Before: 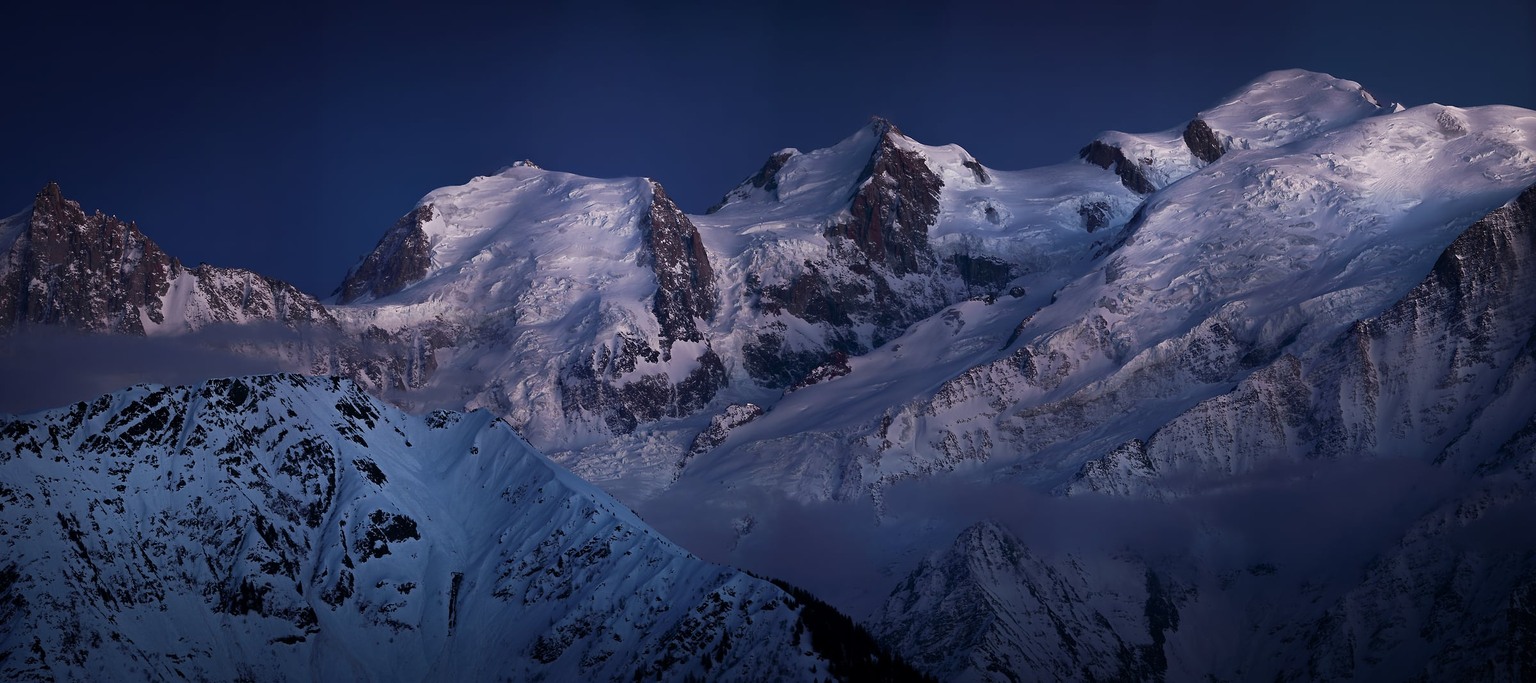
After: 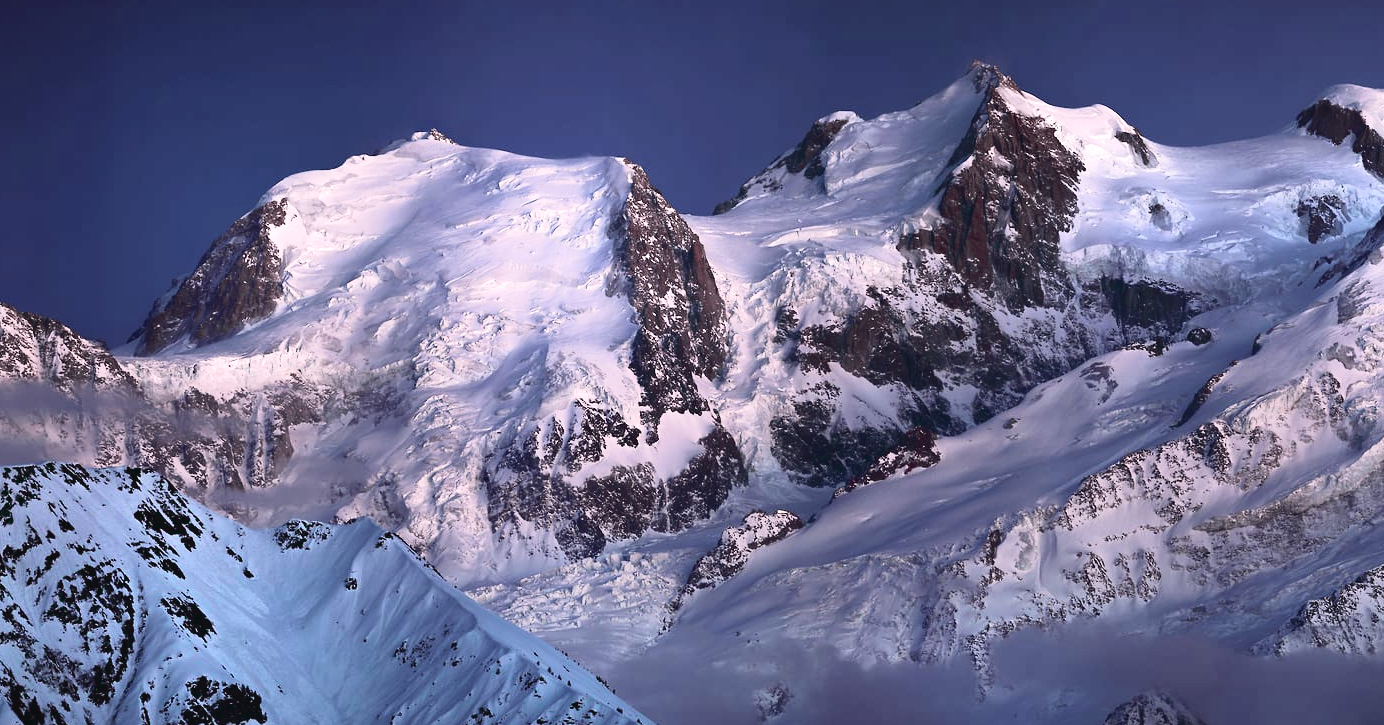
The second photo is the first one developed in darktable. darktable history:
tone curve: curves: ch0 [(0, 0.036) (0.037, 0.042) (0.167, 0.143) (0.433, 0.502) (0.531, 0.637) (0.696, 0.825) (0.856, 0.92) (1, 0.98)]; ch1 [(0, 0) (0.424, 0.383) (0.482, 0.459) (0.501, 0.5) (0.522, 0.526) (0.559, 0.563) (0.604, 0.646) (0.715, 0.729) (1, 1)]; ch2 [(0, 0) (0.369, 0.388) (0.45, 0.48) (0.499, 0.502) (0.504, 0.504) (0.512, 0.526) (0.581, 0.595) (0.708, 0.786) (1, 1)], color space Lab, independent channels, preserve colors none
crop: left 16.258%, top 11.287%, right 26.062%, bottom 20.679%
exposure: black level correction 0, exposure 1 EV, compensate highlight preservation false
